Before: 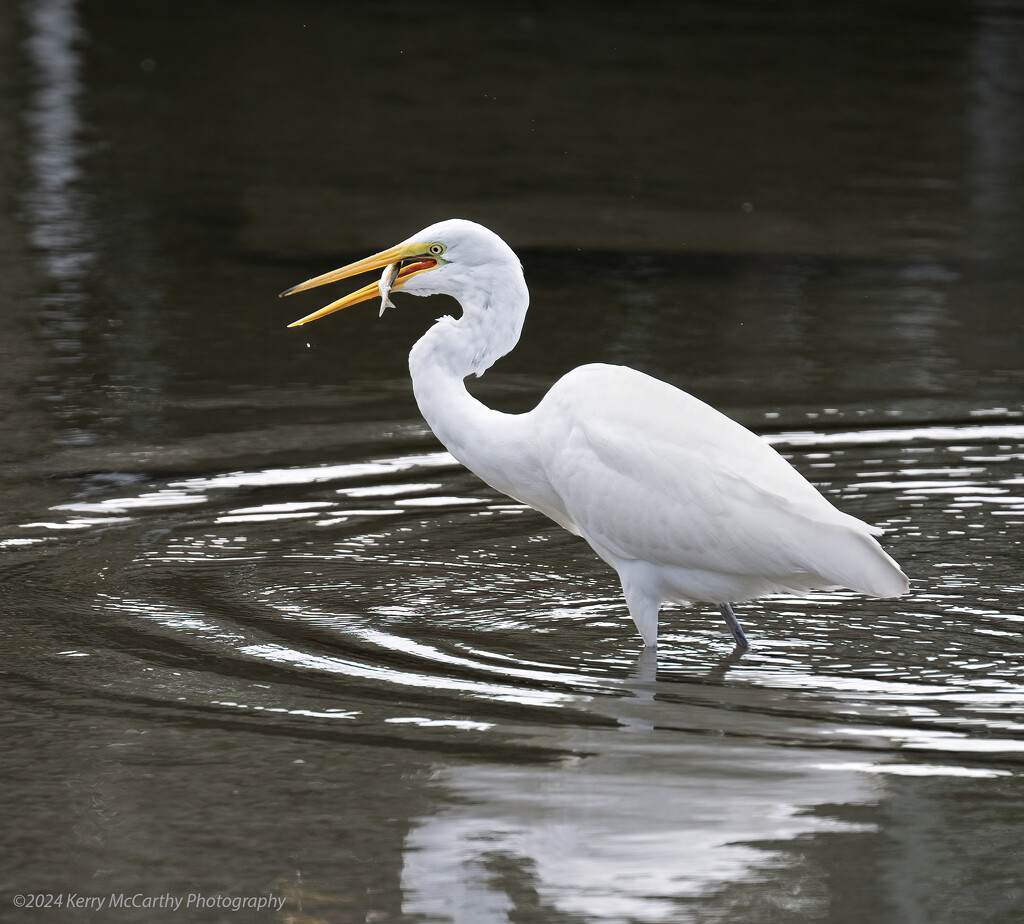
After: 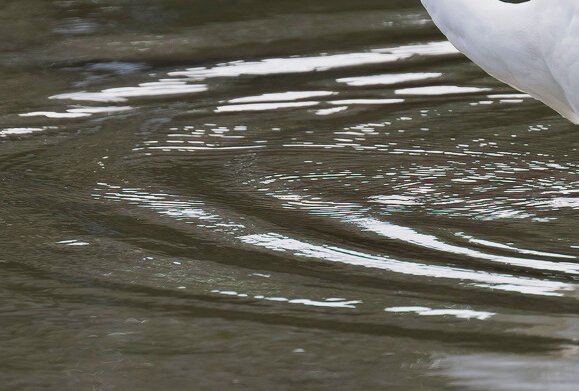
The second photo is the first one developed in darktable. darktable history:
exposure: exposure 0.076 EV, compensate exposure bias true, compensate highlight preservation false
crop: top 44.496%, right 43.4%, bottom 13.169%
contrast brightness saturation: contrast -0.172, saturation 0.186
